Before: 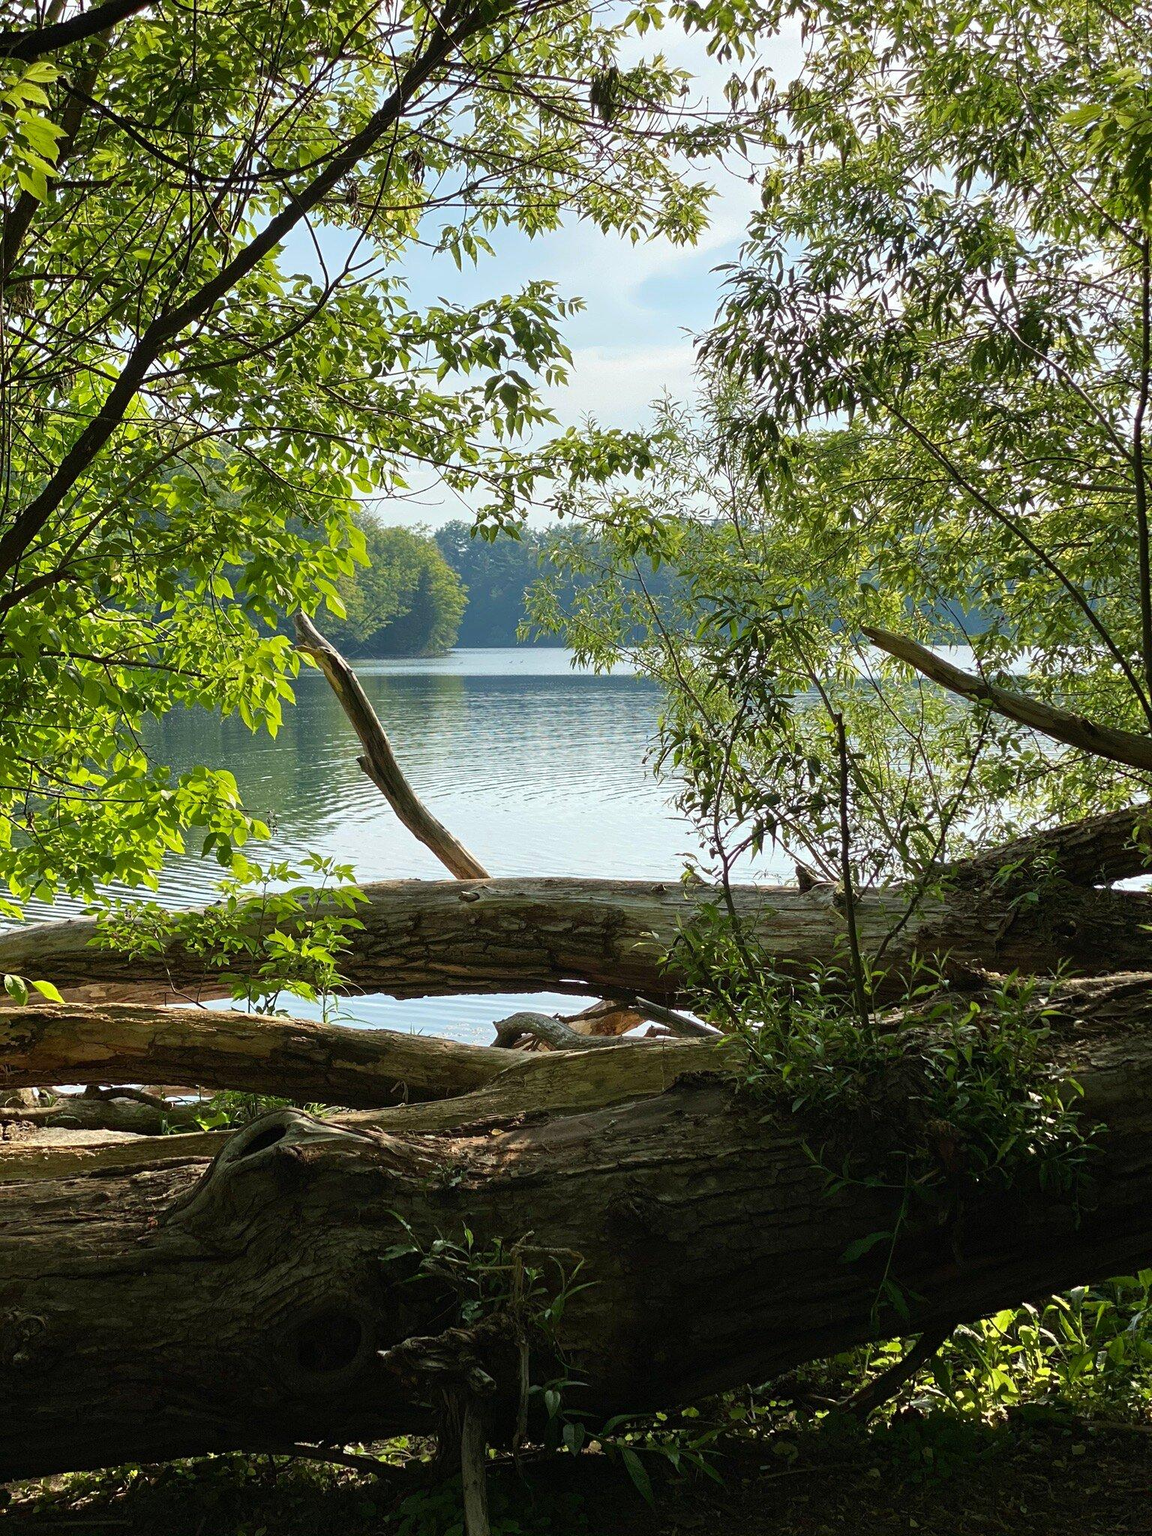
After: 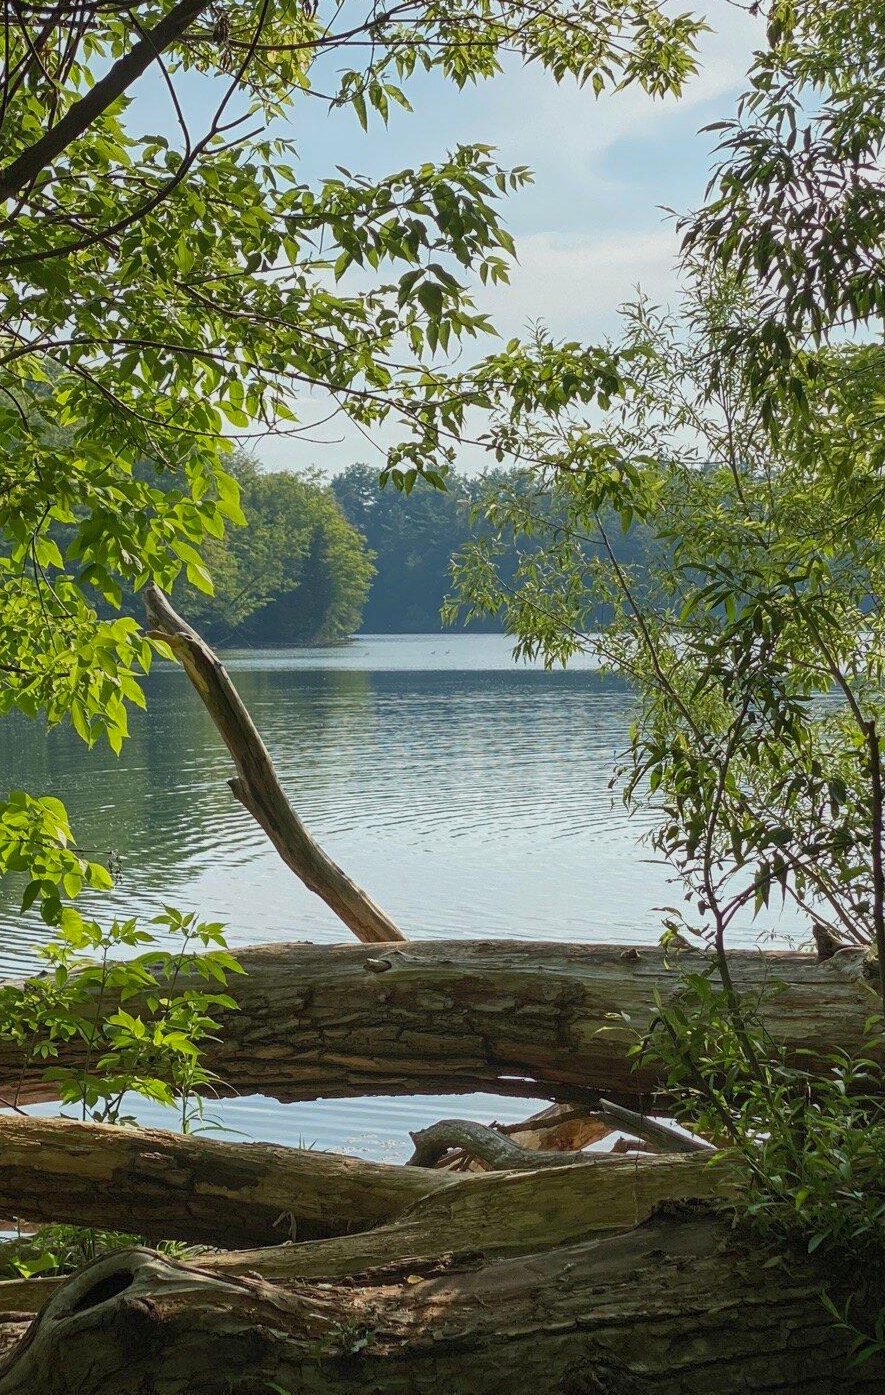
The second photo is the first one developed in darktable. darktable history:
tone equalizer: -8 EV 0.238 EV, -7 EV 0.449 EV, -6 EV 0.422 EV, -5 EV 0.264 EV, -3 EV -0.272 EV, -2 EV -0.433 EV, -1 EV -0.436 EV, +0 EV -0.223 EV
local contrast: detail 109%
crop: left 16.196%, top 11.239%, right 26.179%, bottom 20.604%
